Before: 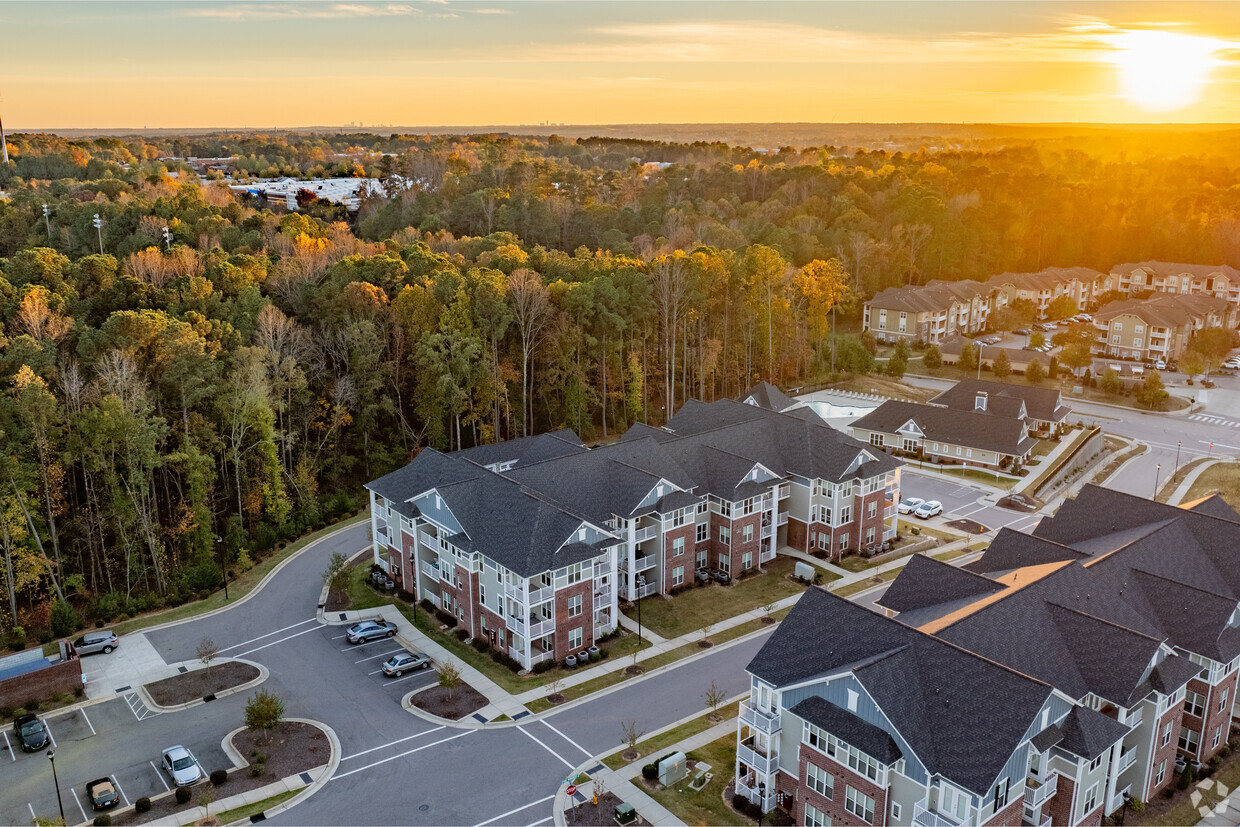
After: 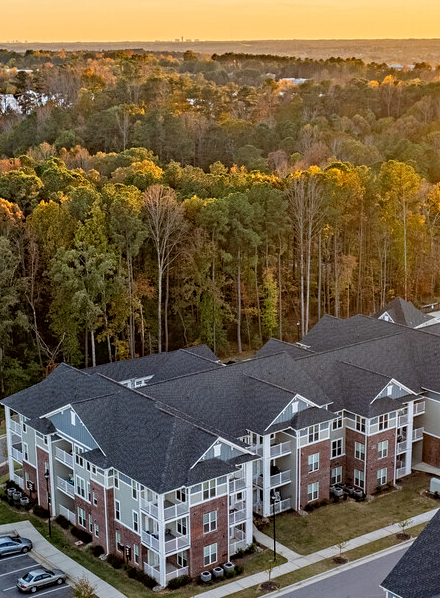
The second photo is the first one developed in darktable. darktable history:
contrast equalizer: octaves 7, y [[0.502, 0.505, 0.512, 0.529, 0.564, 0.588], [0.5 ×6], [0.502, 0.505, 0.512, 0.529, 0.564, 0.588], [0, 0.001, 0.001, 0.004, 0.008, 0.011], [0, 0.001, 0.001, 0.004, 0.008, 0.011]]
crop and rotate: left 29.557%, top 10.255%, right 34.952%, bottom 17.399%
